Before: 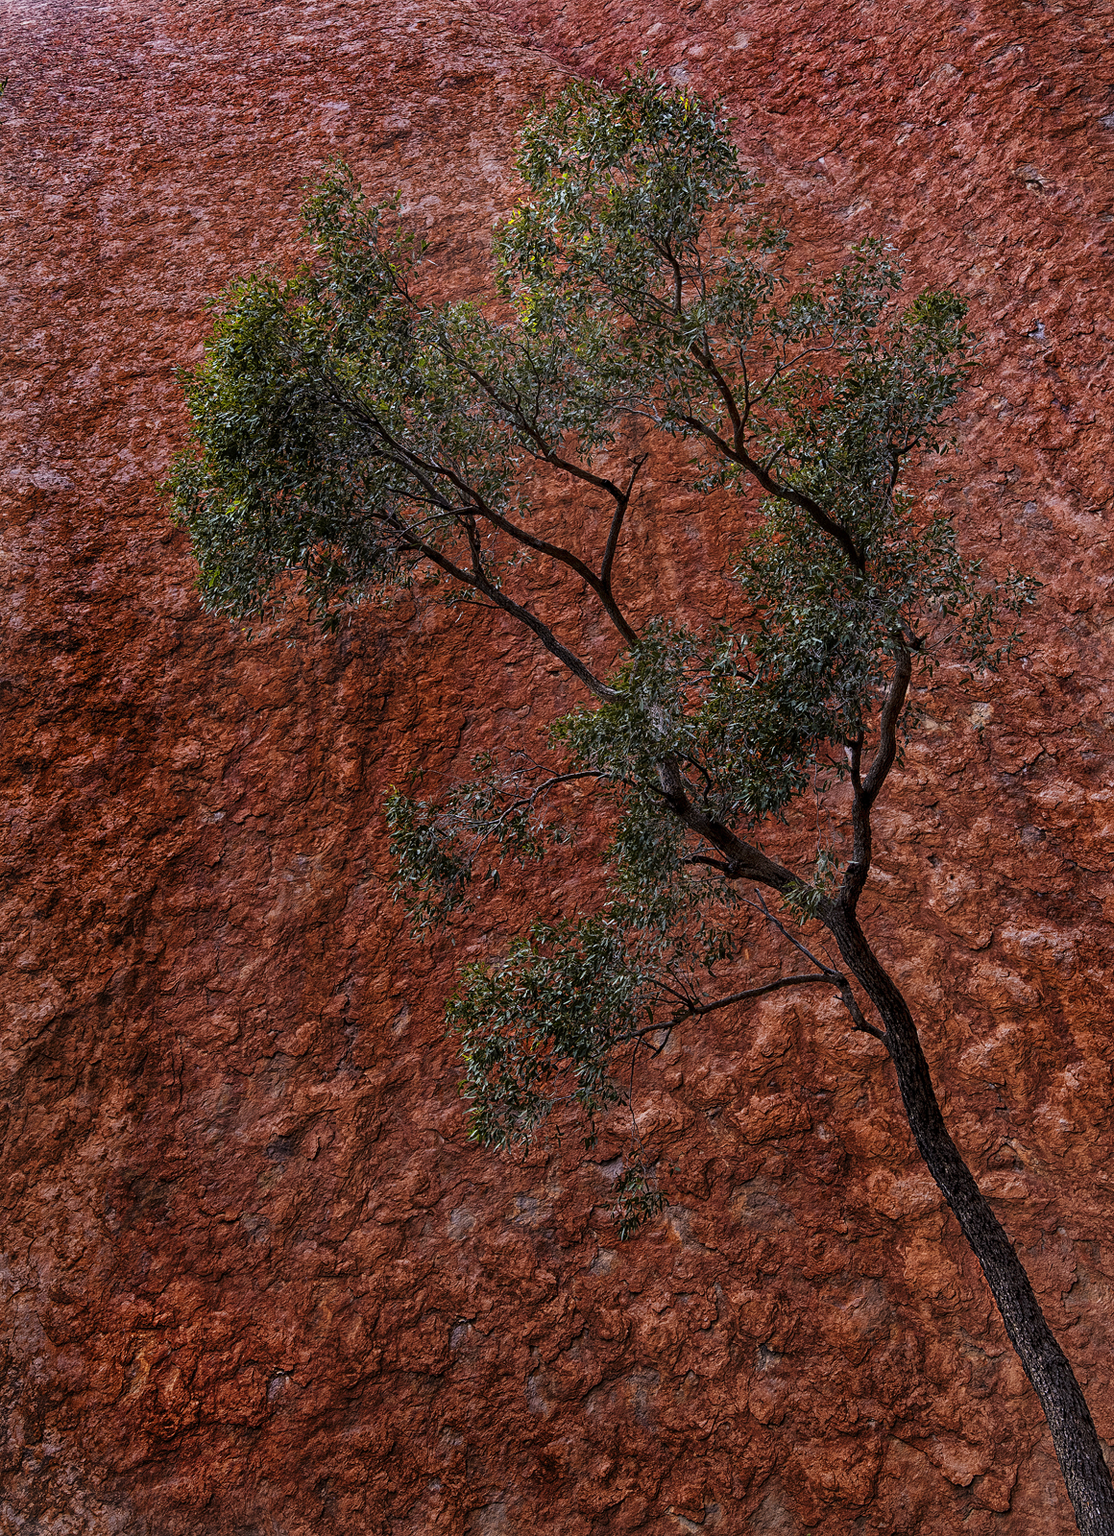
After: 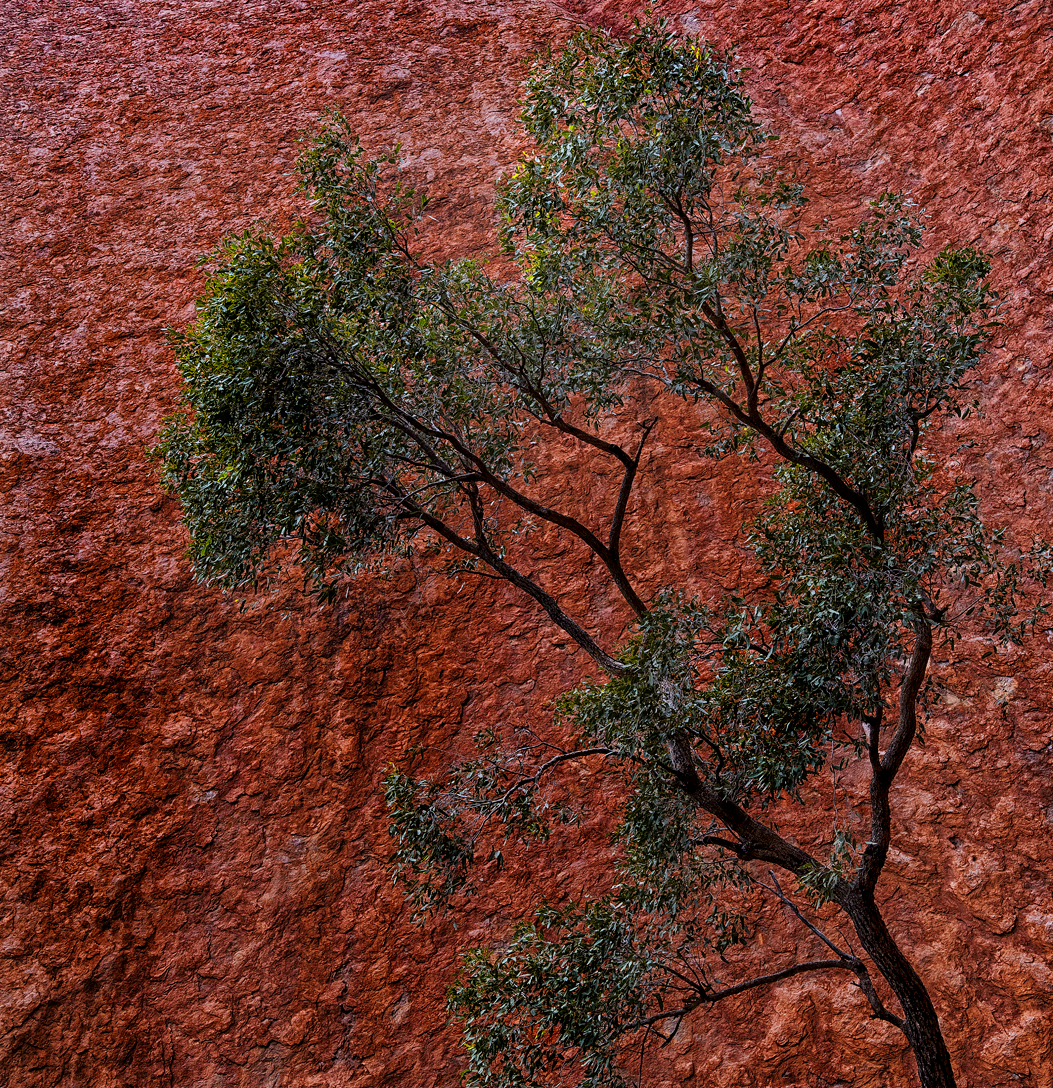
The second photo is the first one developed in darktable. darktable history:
white balance: red 0.982, blue 1.018
crop: left 1.509%, top 3.452%, right 7.696%, bottom 28.452%
shadows and highlights: radius 331.84, shadows 53.55, highlights -100, compress 94.63%, highlights color adjustment 73.23%, soften with gaussian
